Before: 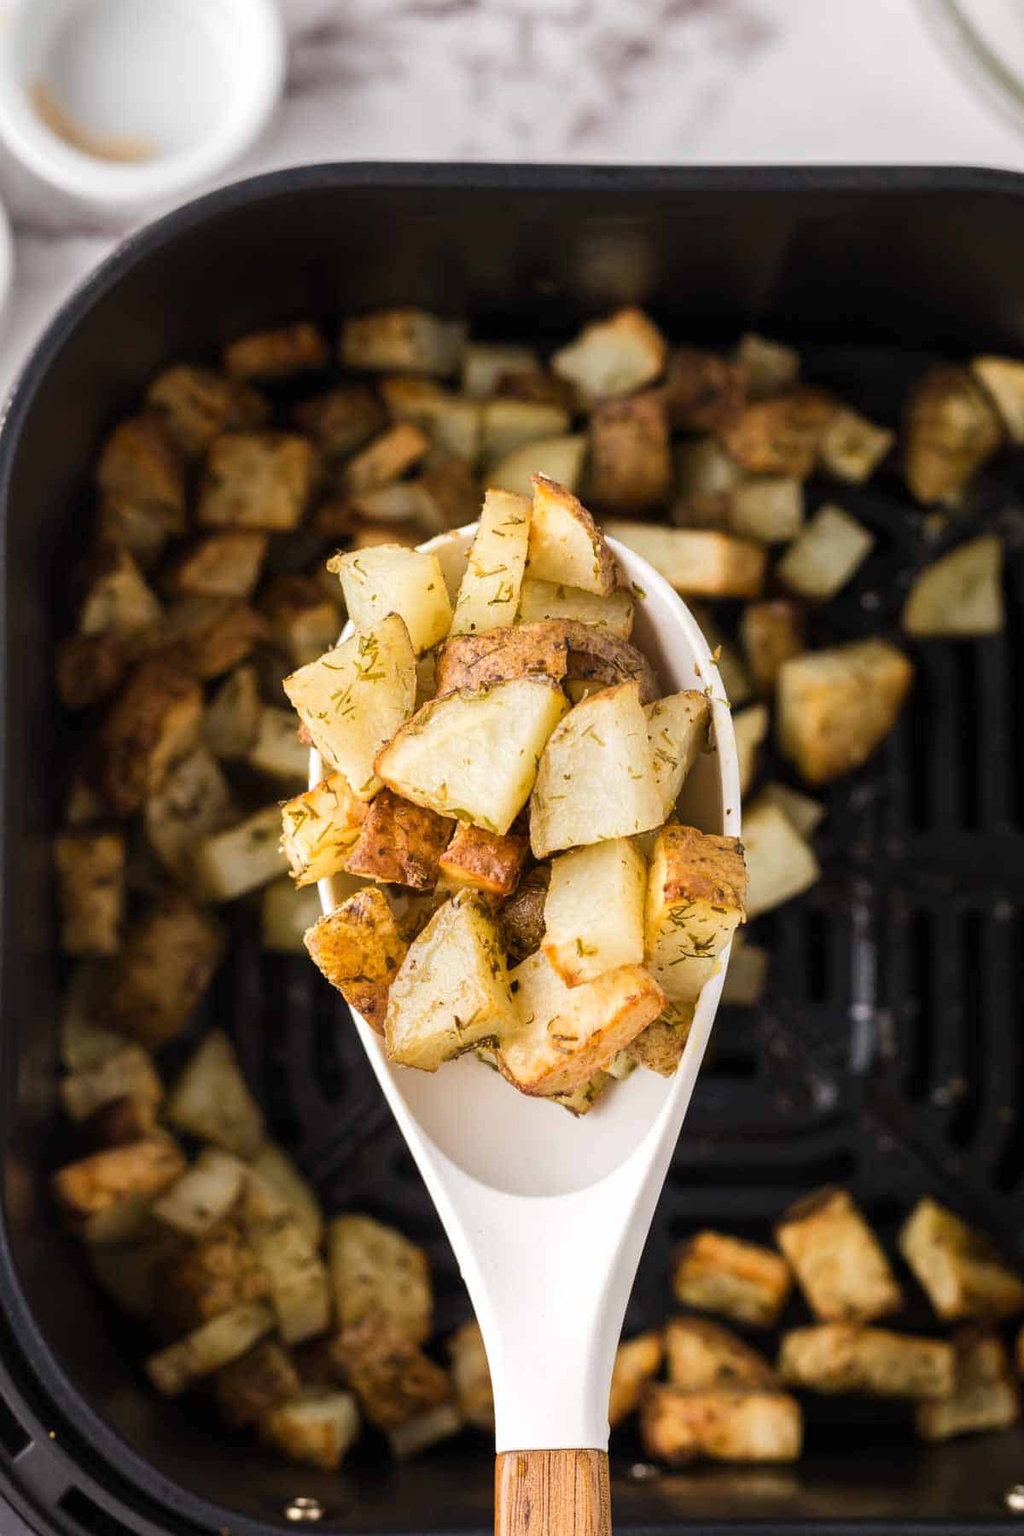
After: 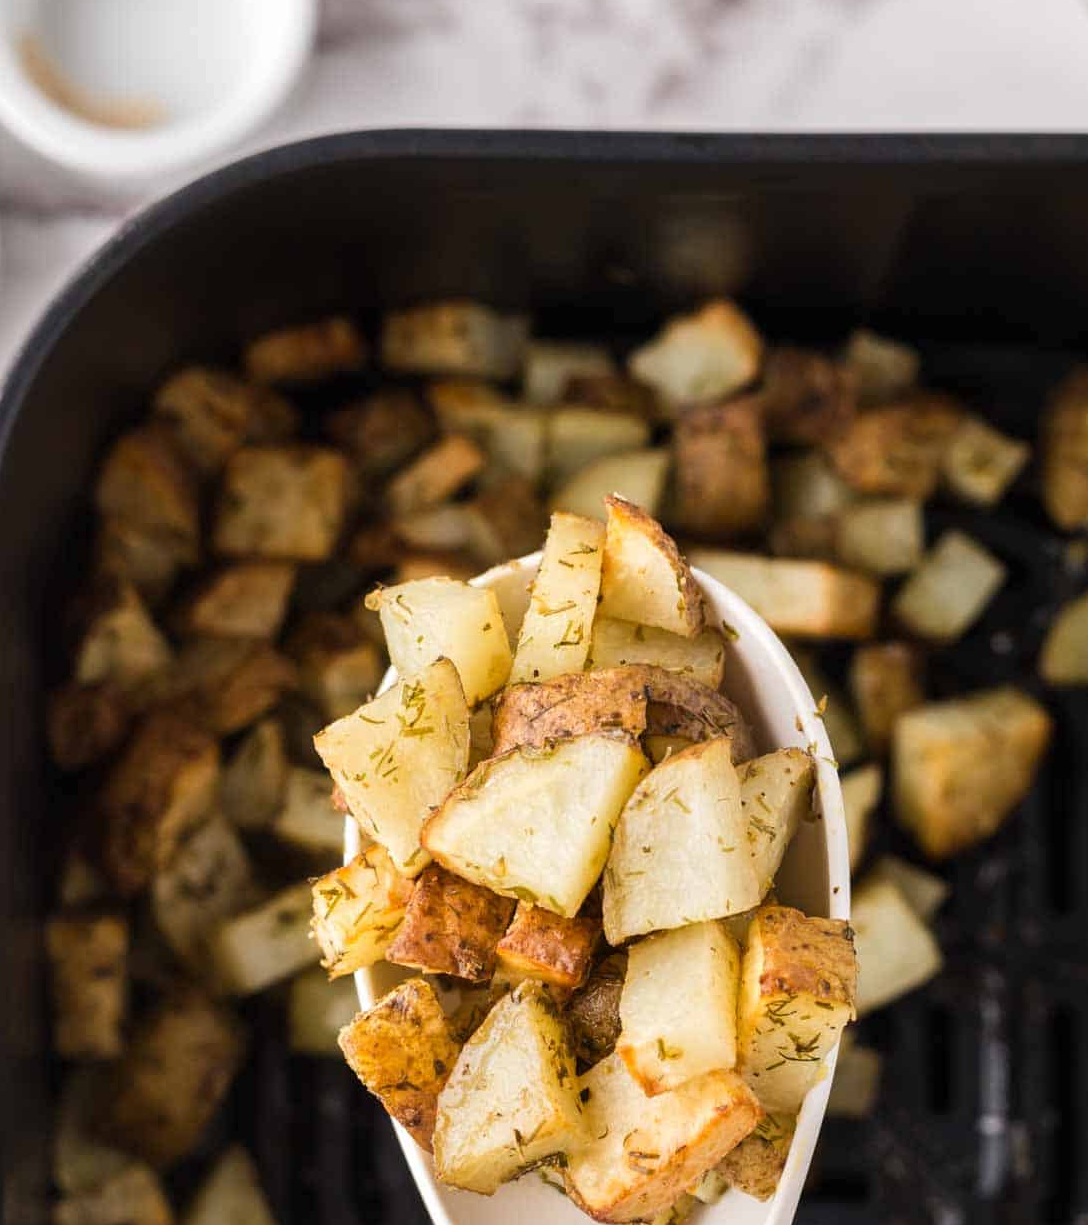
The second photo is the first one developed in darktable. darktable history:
crop: left 1.527%, top 3.392%, right 7.727%, bottom 28.497%
